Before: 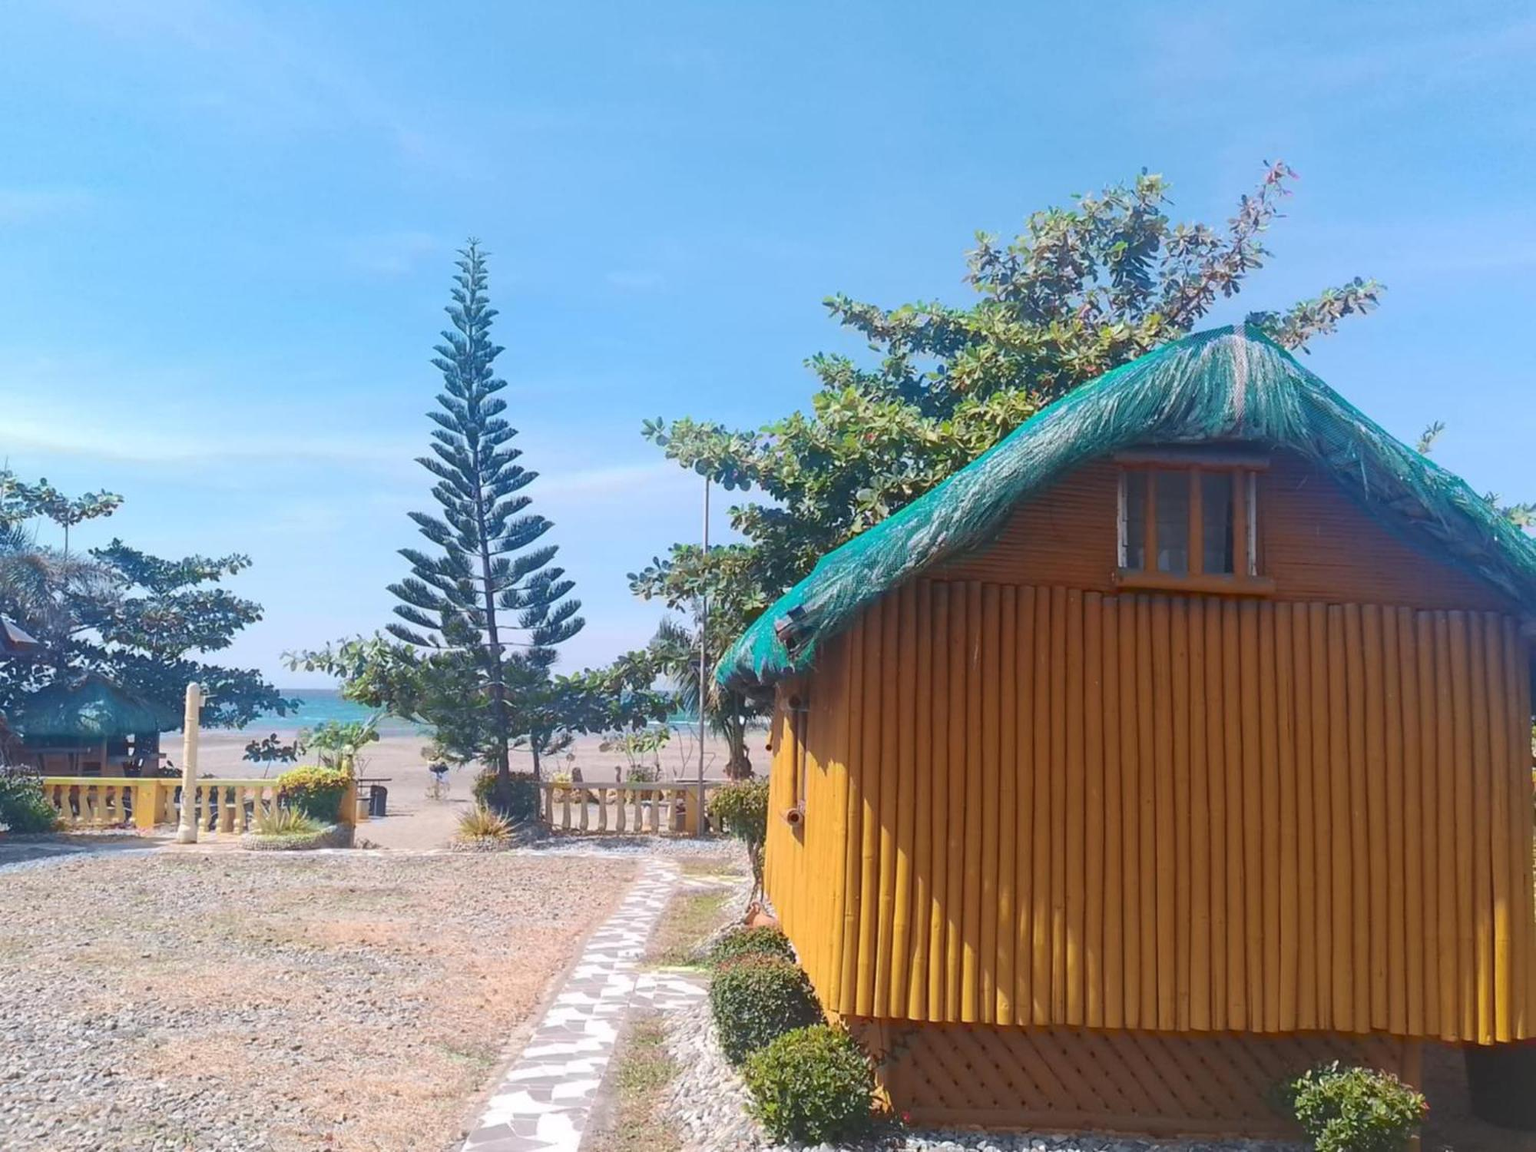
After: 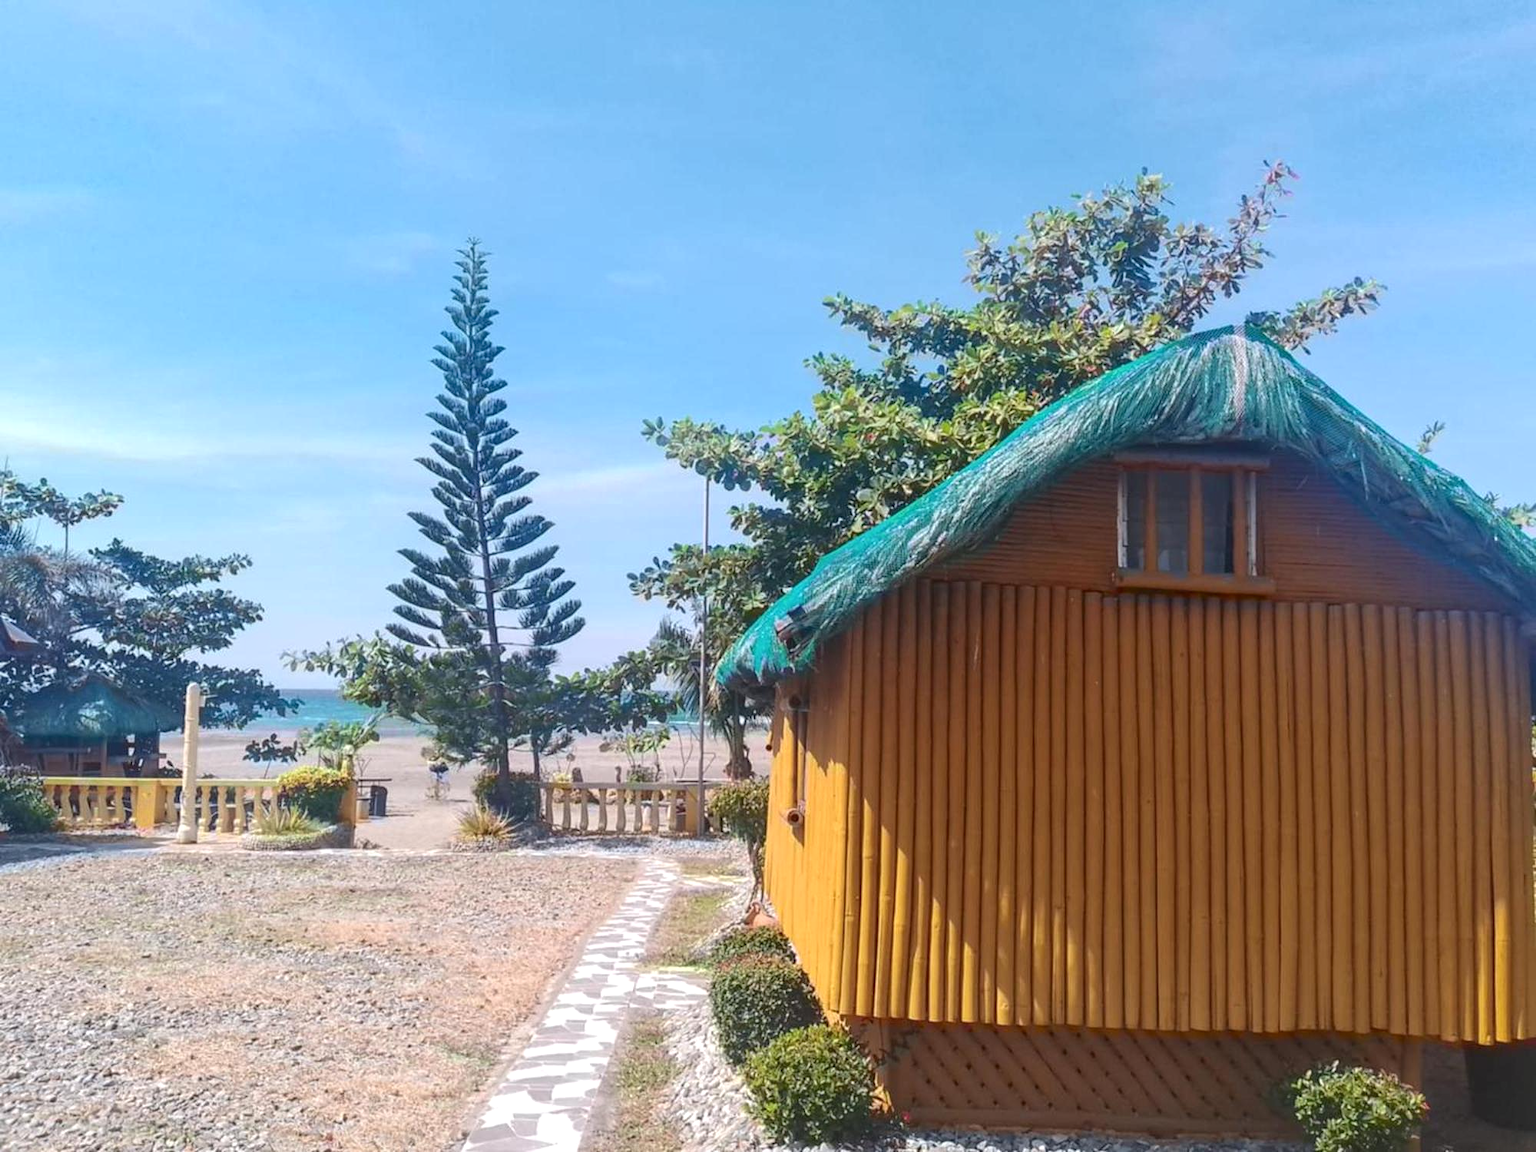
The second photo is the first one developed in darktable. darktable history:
local contrast: on, module defaults
tone equalizer: on, module defaults
levels: levels [0, 0.492, 0.984]
